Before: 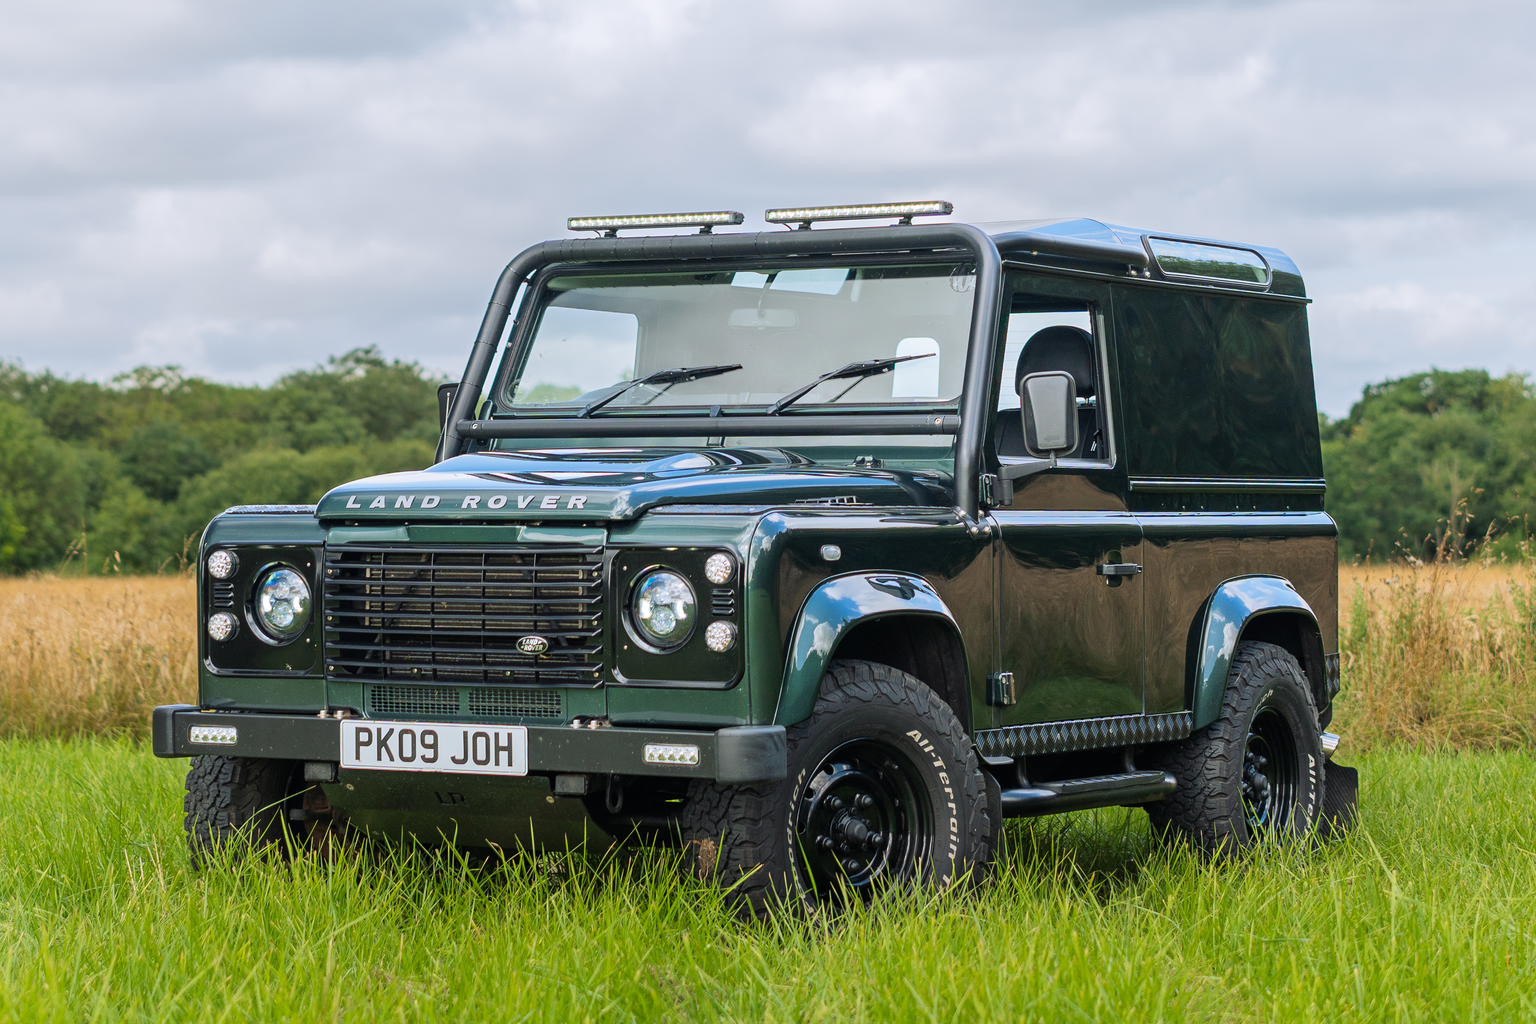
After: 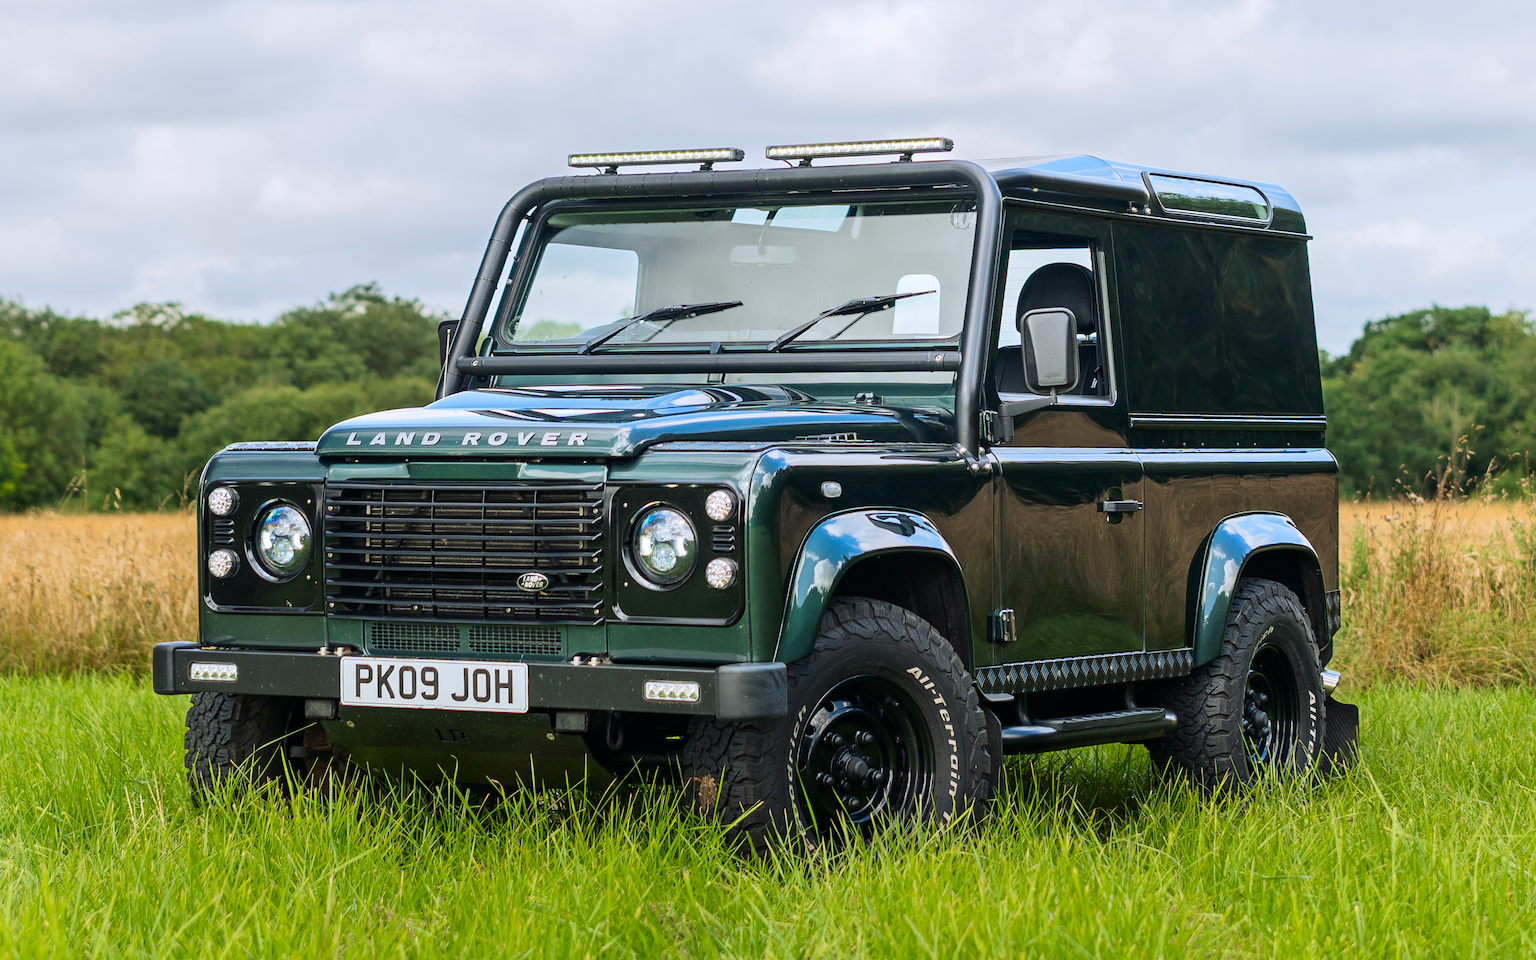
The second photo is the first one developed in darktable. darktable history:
contrast brightness saturation: contrast 0.147, brightness -0.008, saturation 0.104
crop and rotate: top 6.234%
